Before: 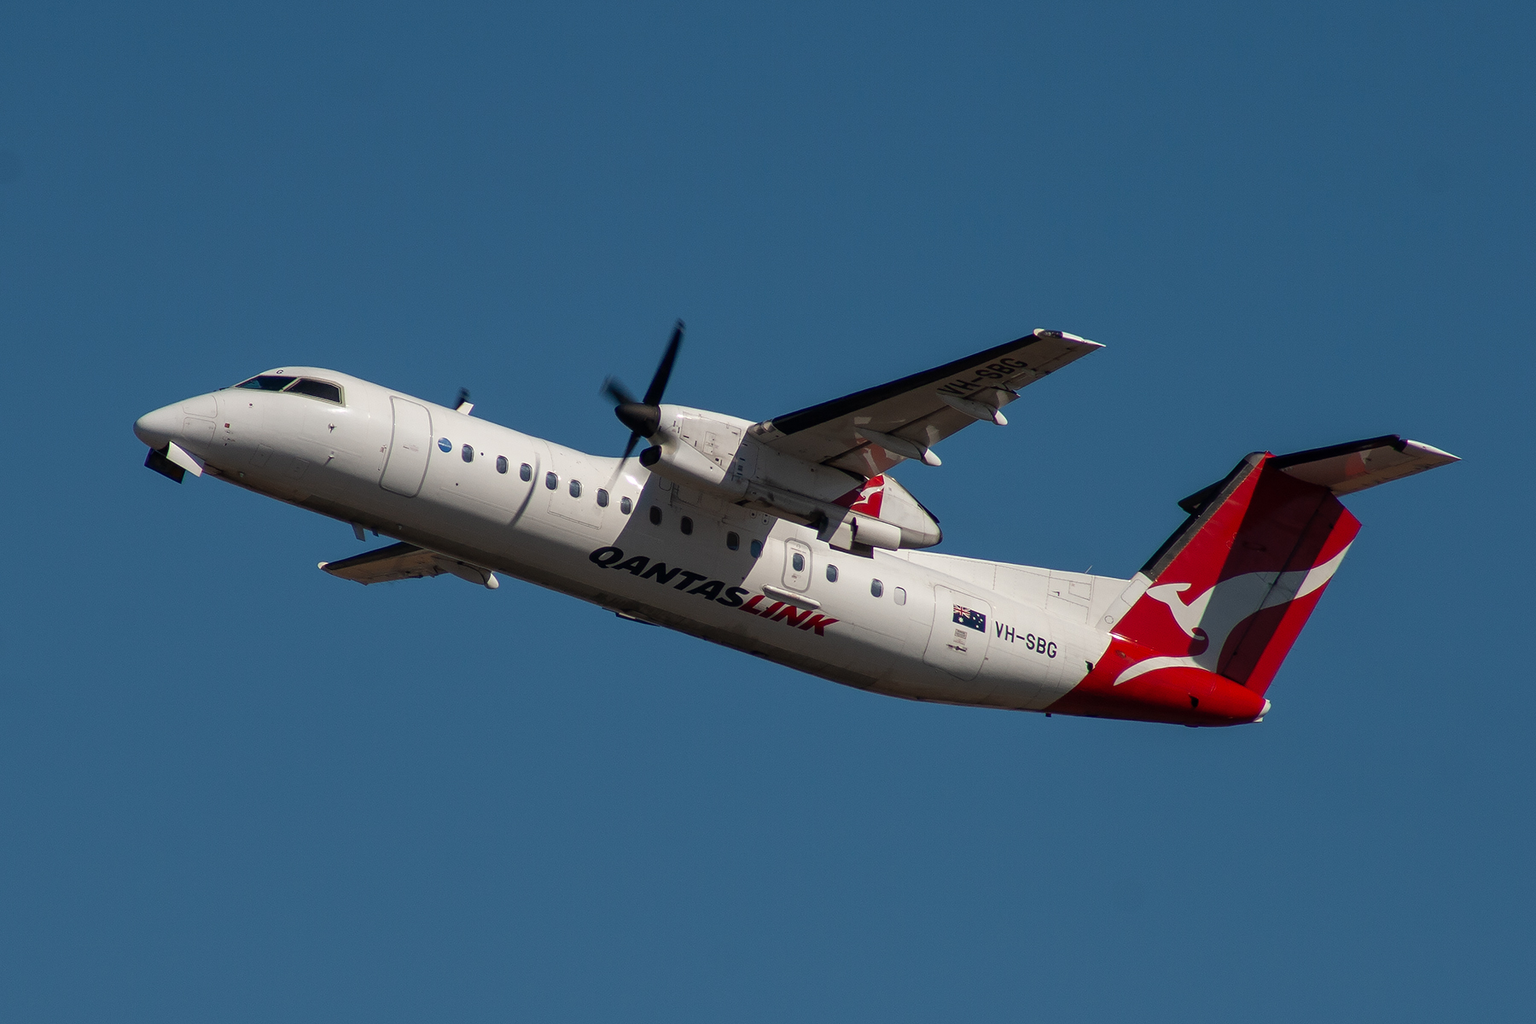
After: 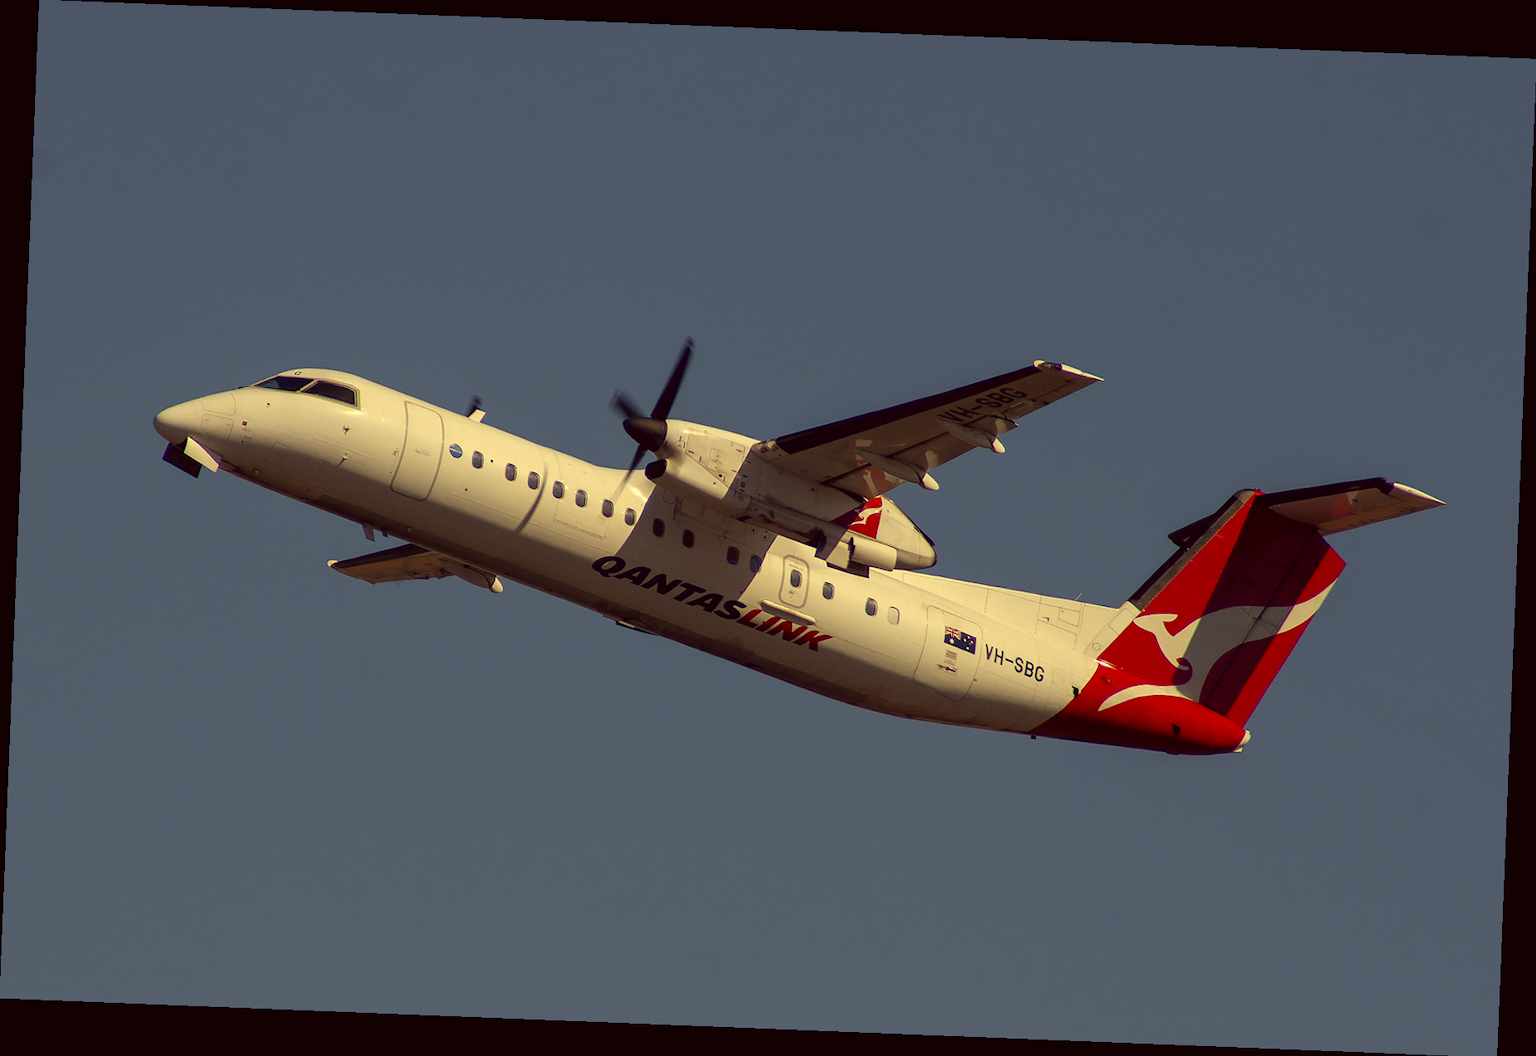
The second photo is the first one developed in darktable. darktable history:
color correction: highlights a* -0.482, highlights b* 40, shadows a* 9.8, shadows b* -0.161
rotate and perspective: rotation 2.27°, automatic cropping off
